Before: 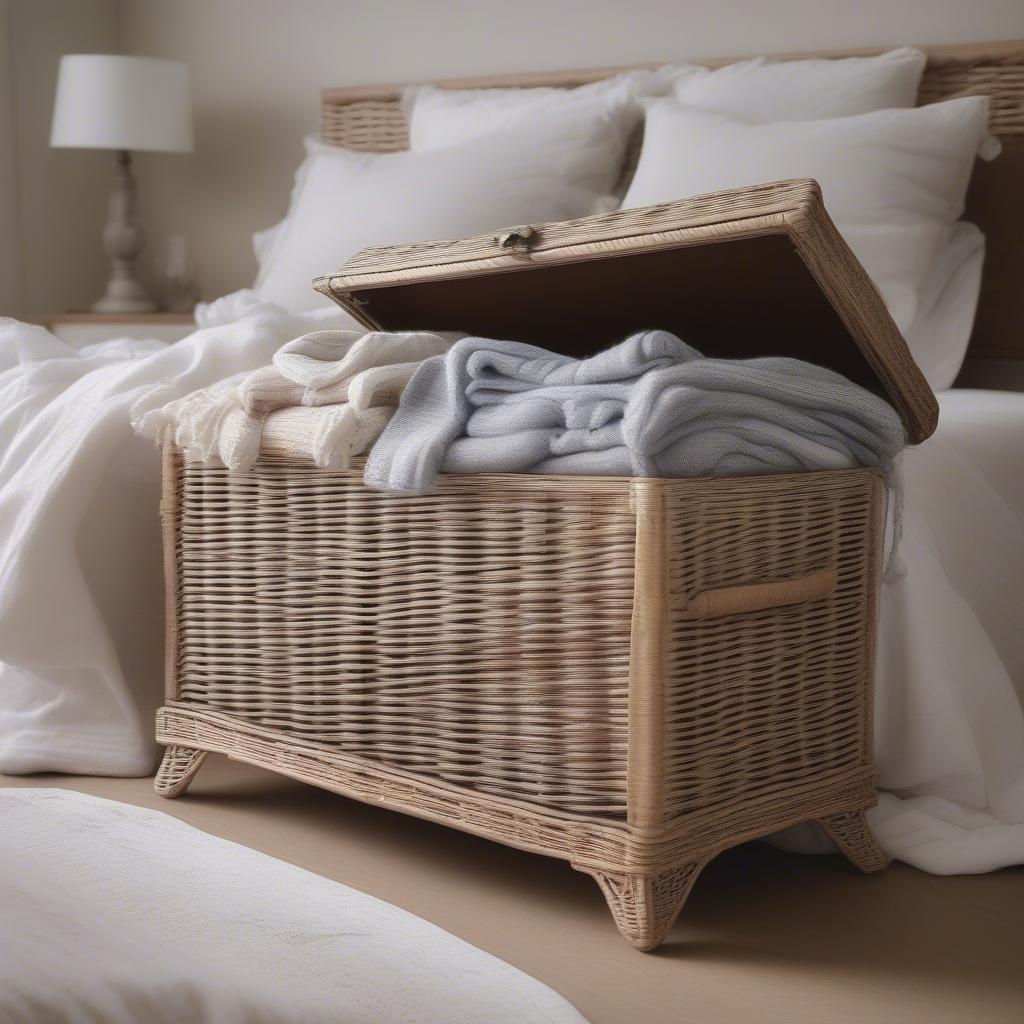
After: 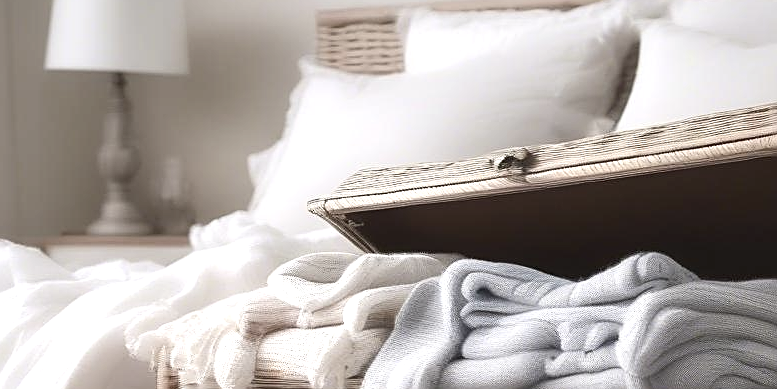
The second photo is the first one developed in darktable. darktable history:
crop: left 0.556%, top 7.632%, right 23.536%, bottom 54.301%
exposure: exposure 0.766 EV, compensate highlight preservation false
contrast brightness saturation: contrast 0.104, saturation -0.368
sharpen: on, module defaults
